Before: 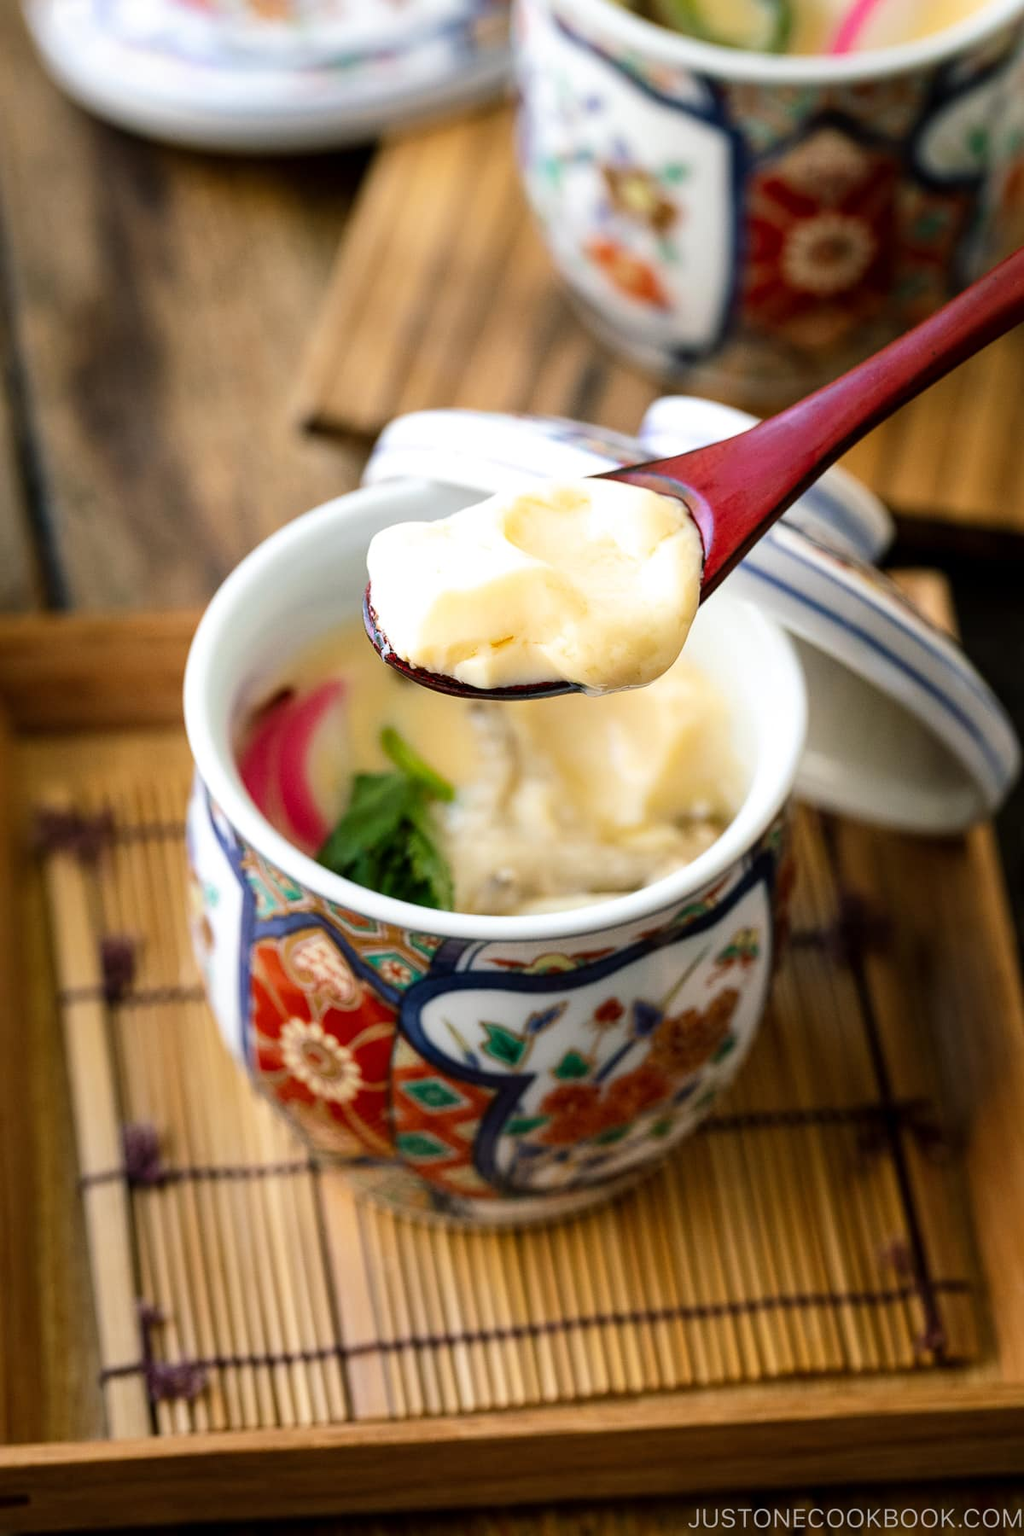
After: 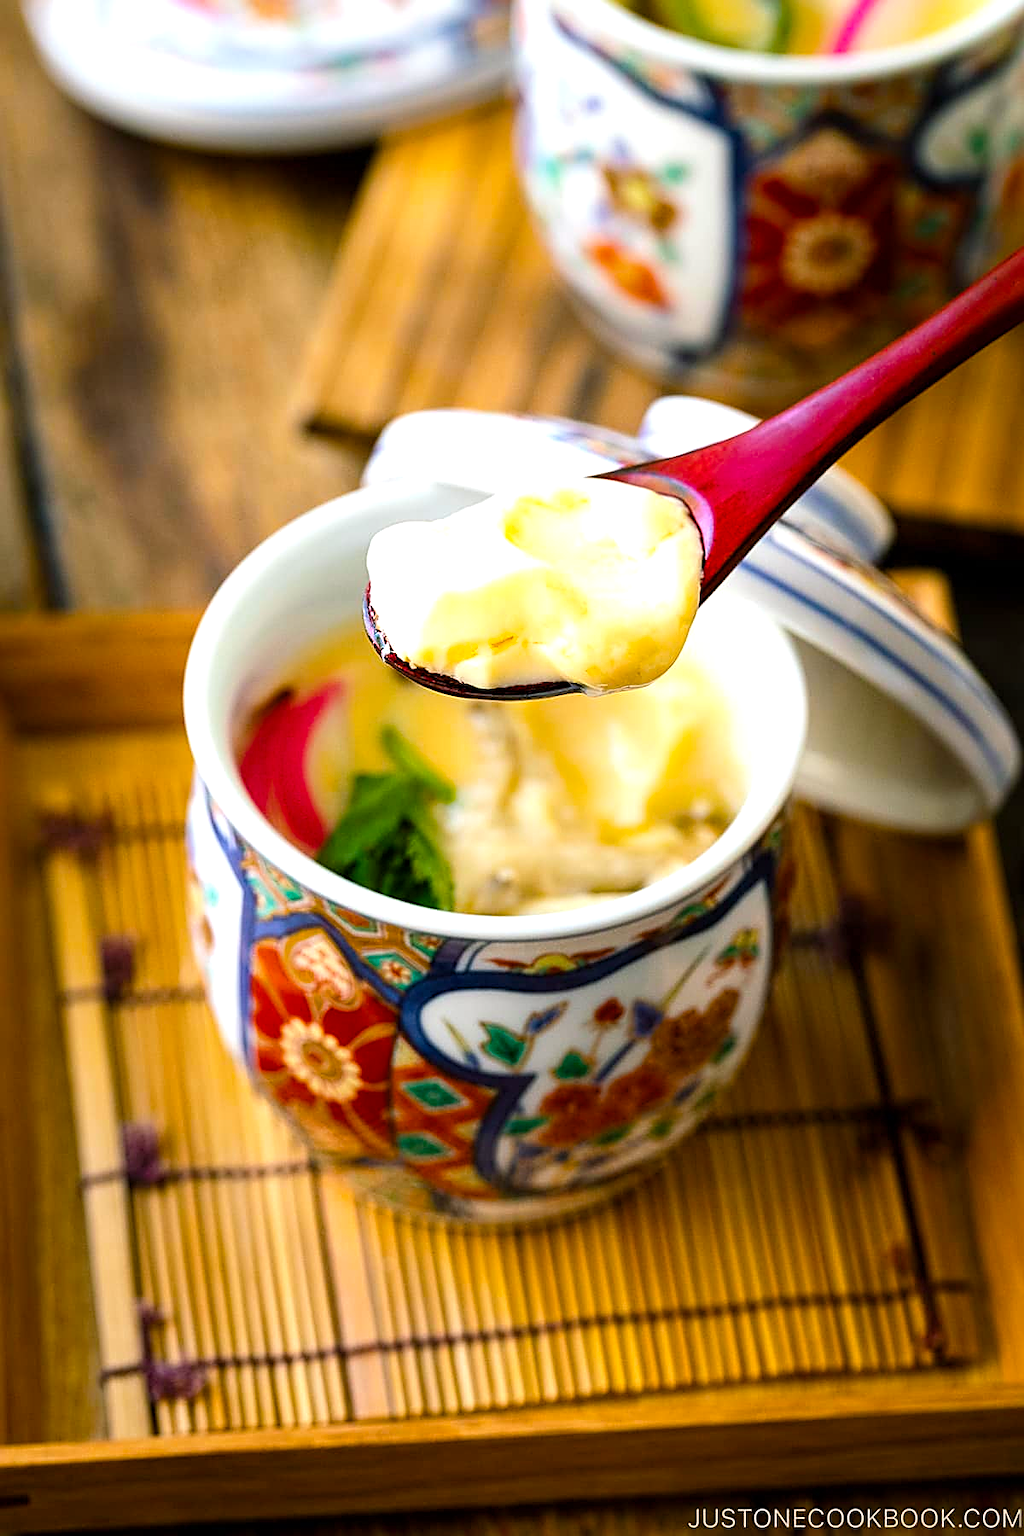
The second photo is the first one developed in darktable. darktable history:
exposure: exposure 0.367 EV, compensate highlight preservation false
sharpen: amount 0.75
color balance rgb: perceptual saturation grading › global saturation 40%, global vibrance 15%
